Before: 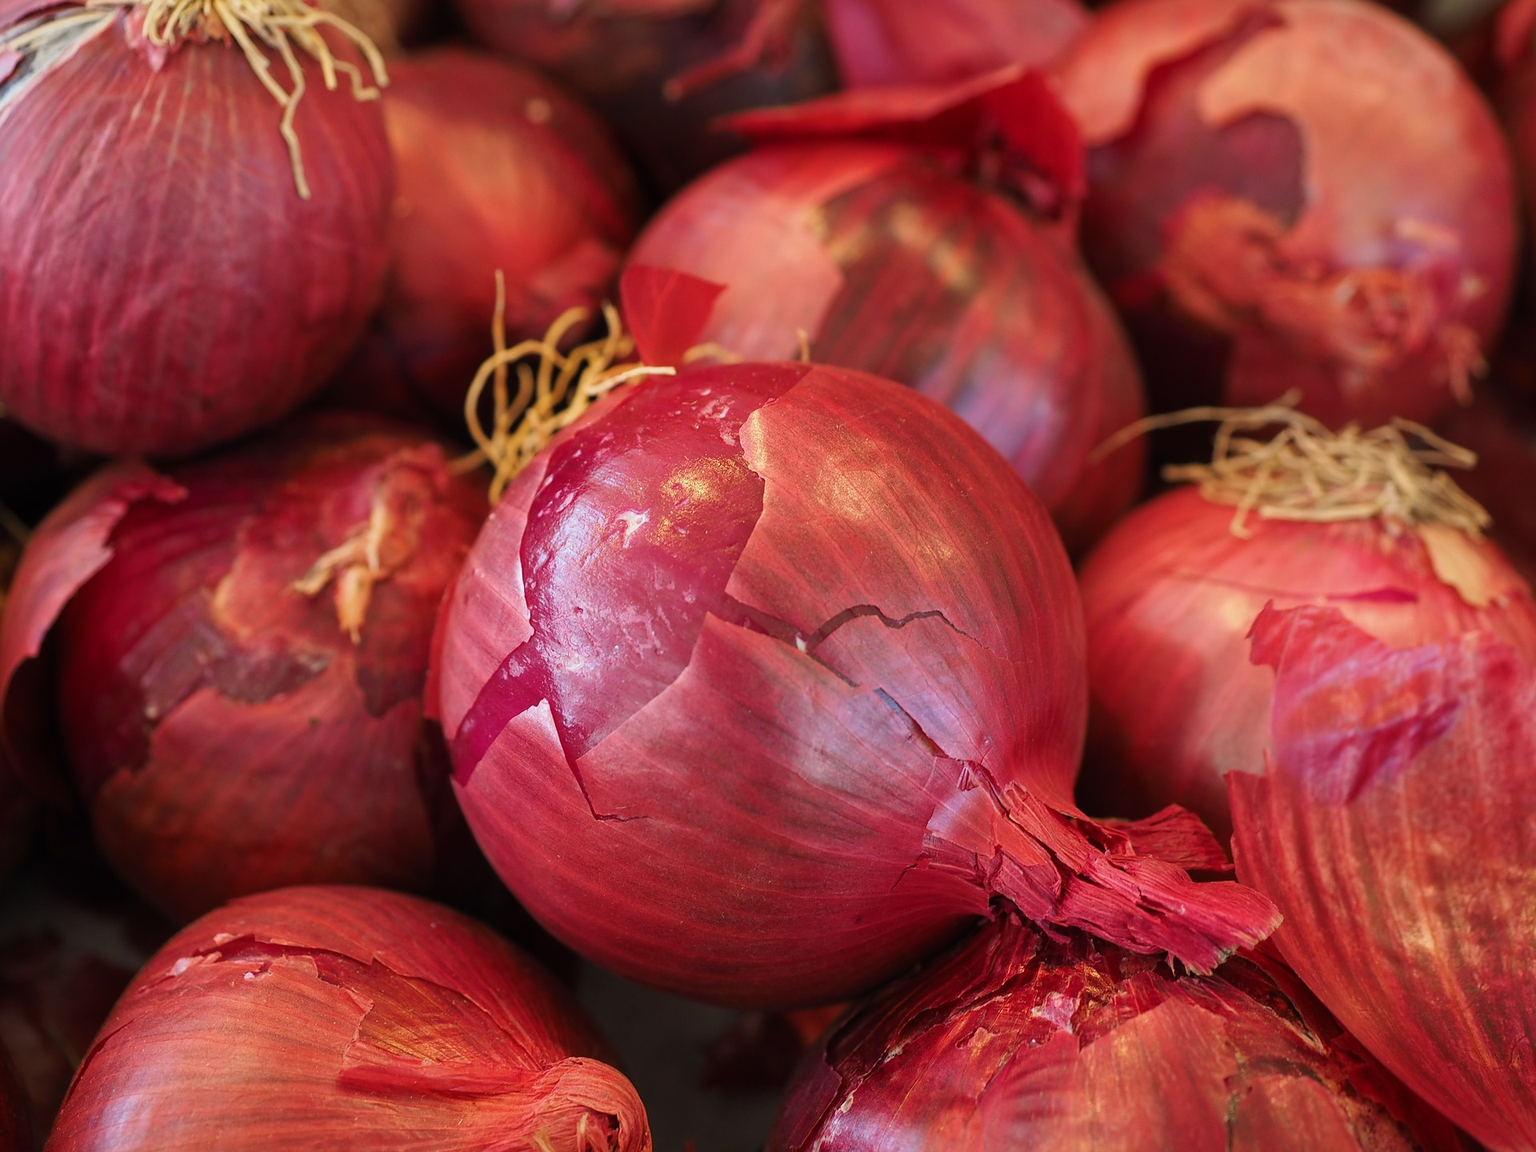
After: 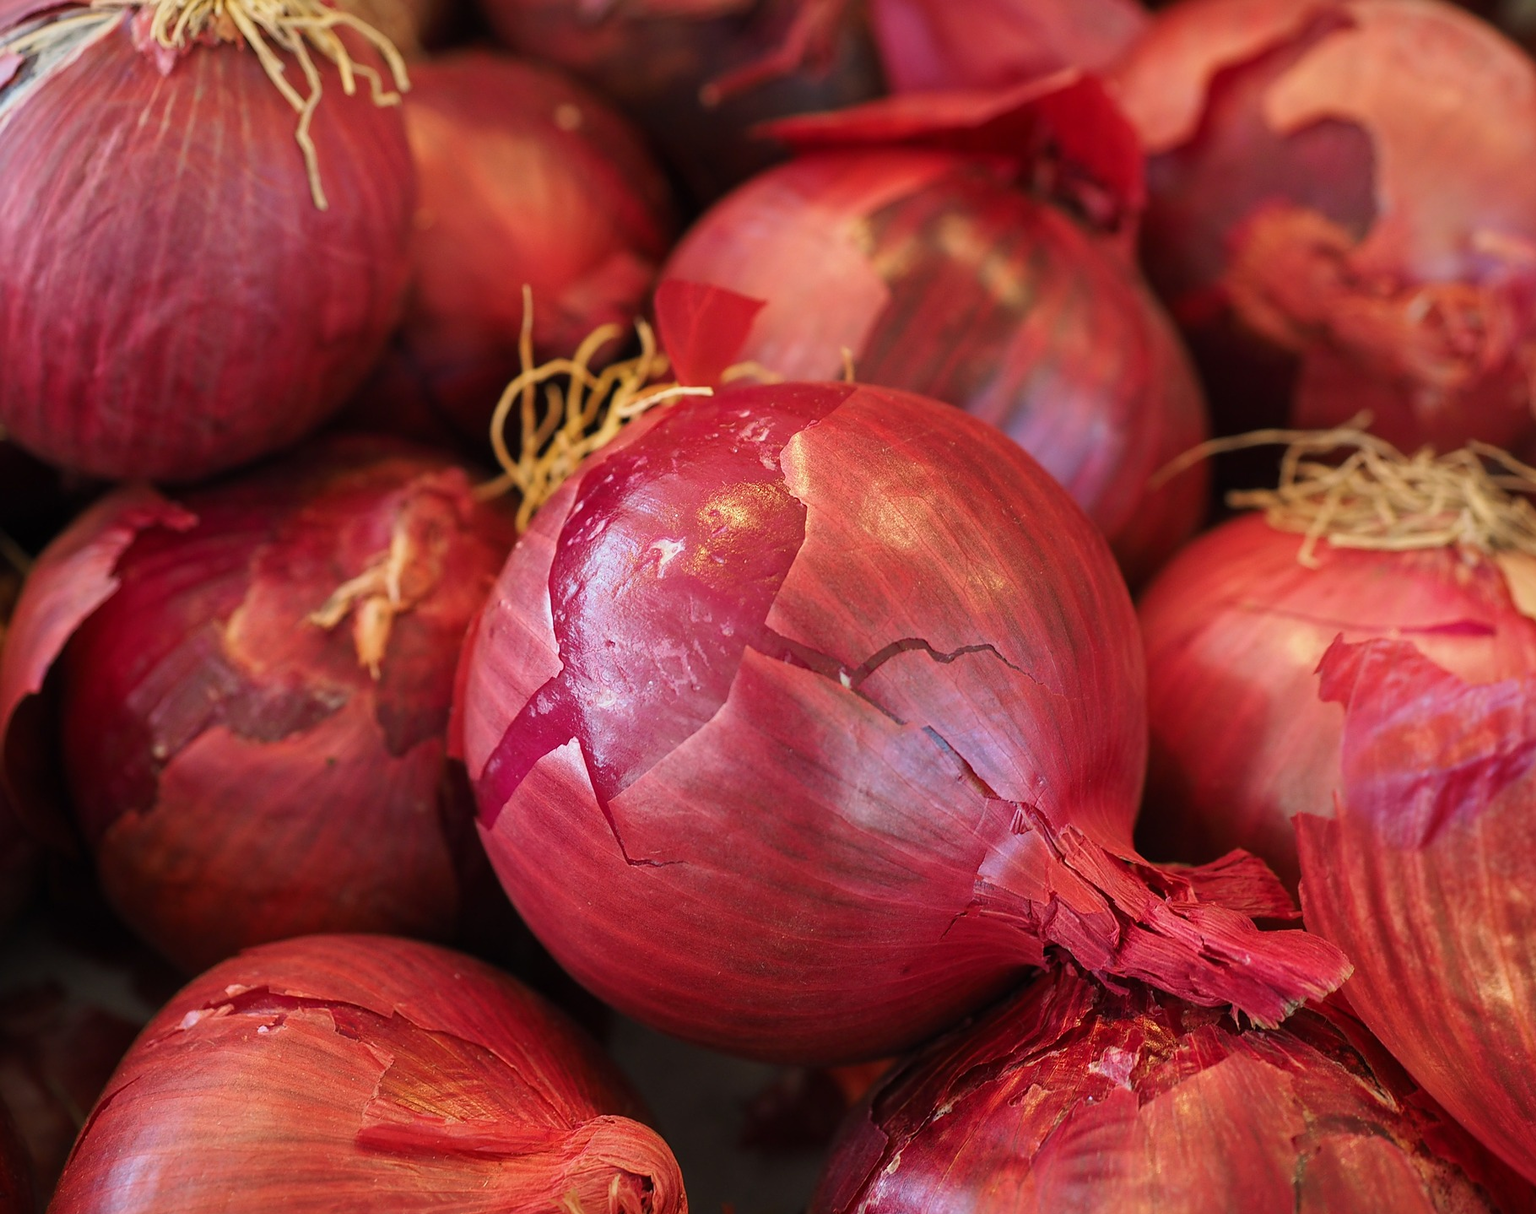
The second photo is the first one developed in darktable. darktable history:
crop and rotate: right 5.167%
